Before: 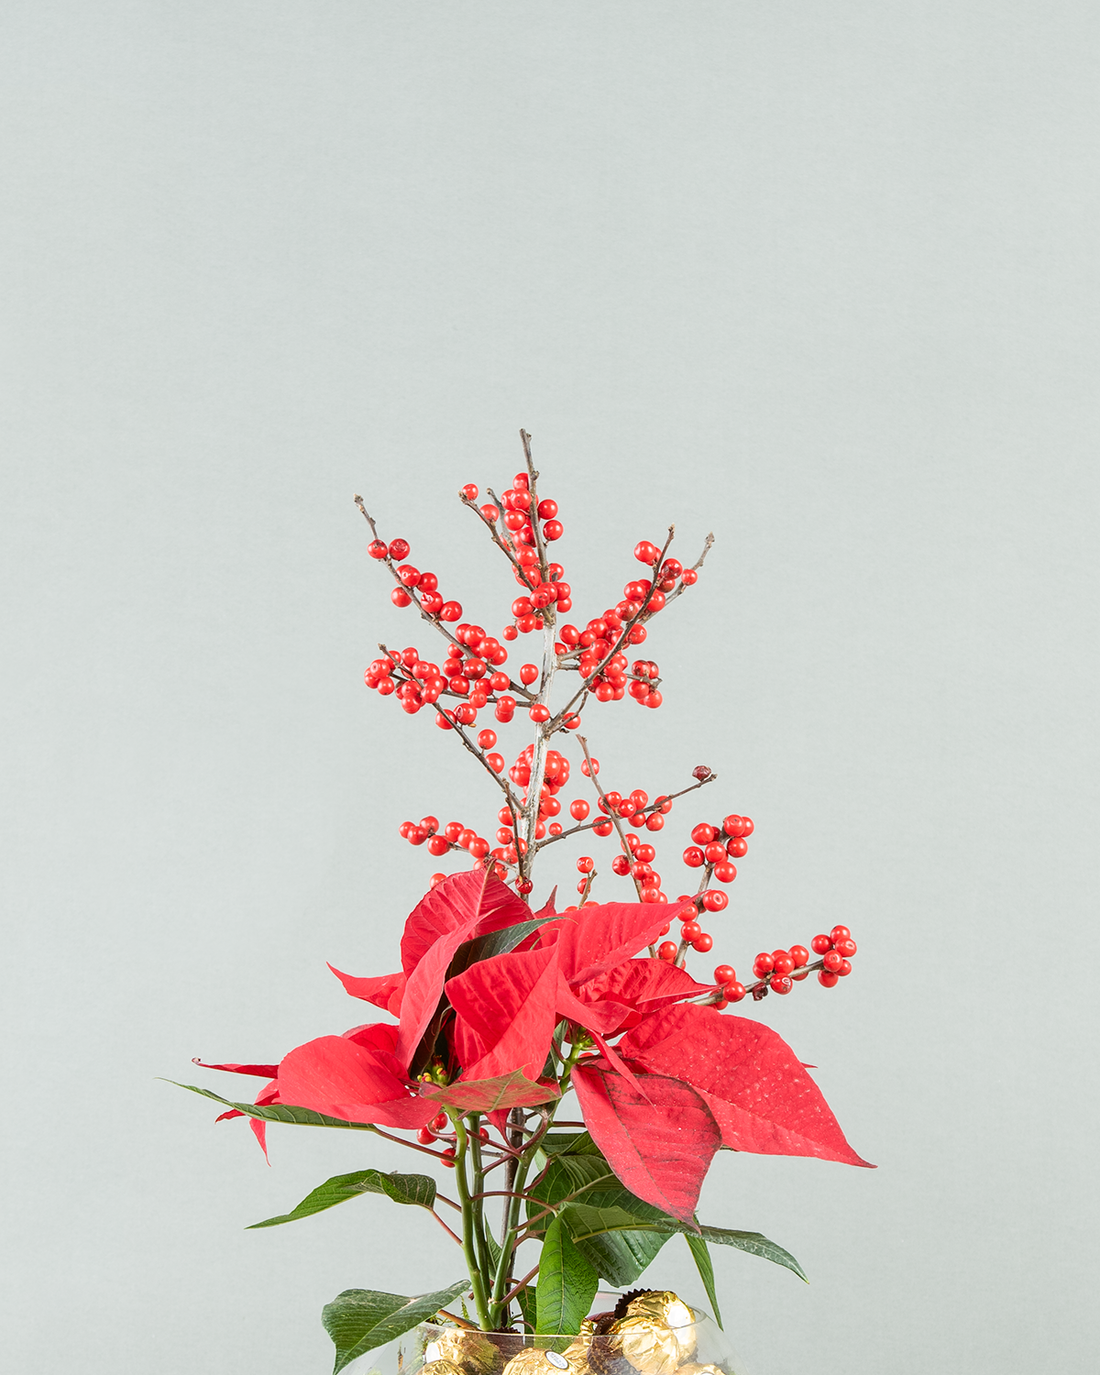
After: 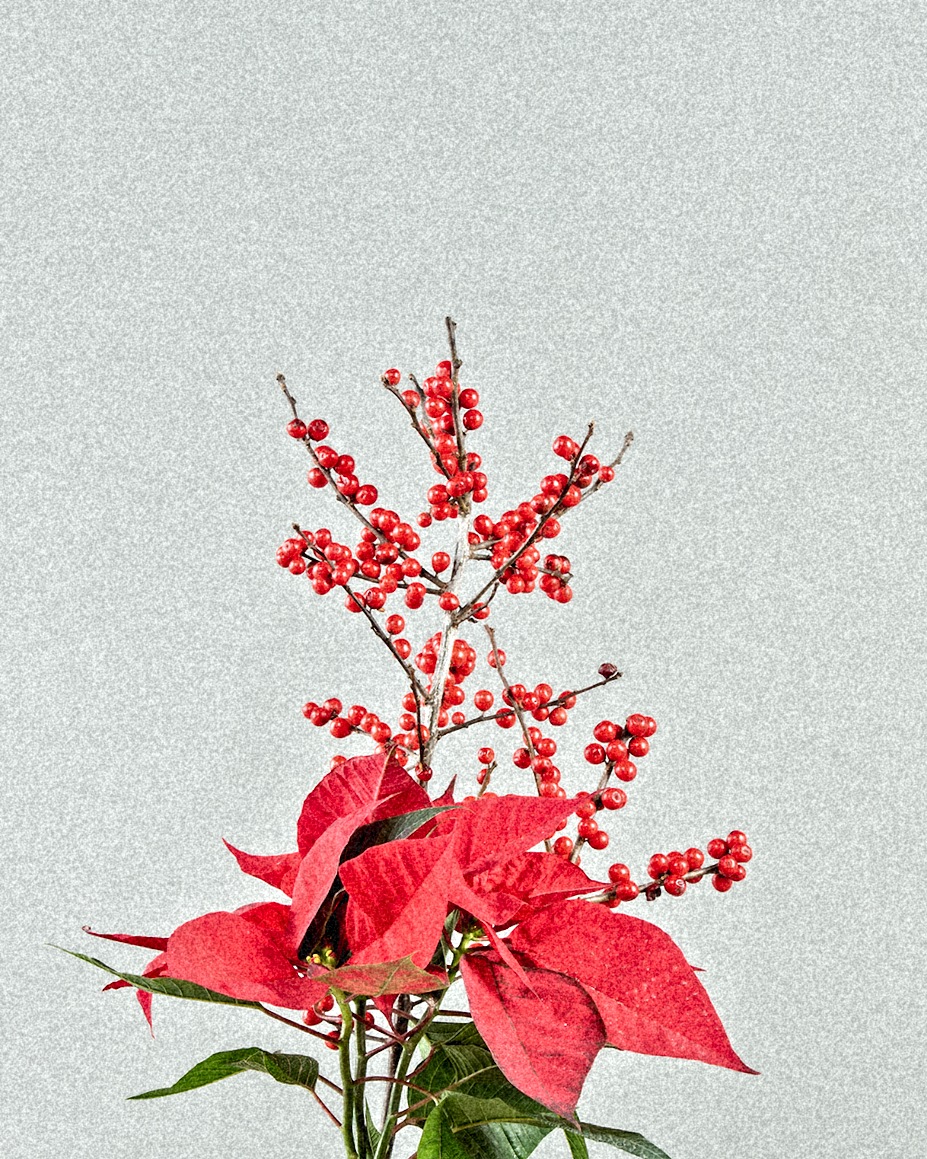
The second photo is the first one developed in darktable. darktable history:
contrast equalizer: y [[0.511, 0.558, 0.631, 0.632, 0.559, 0.512], [0.5 ×6], [0.507, 0.559, 0.627, 0.644, 0.647, 0.647], [0 ×6], [0 ×6]]
crop and rotate: angle -3.27°, left 5.211%, top 5.211%, right 4.607%, bottom 4.607%
color balance rgb: on, module defaults
grain: coarseness 46.9 ISO, strength 50.21%, mid-tones bias 0%
